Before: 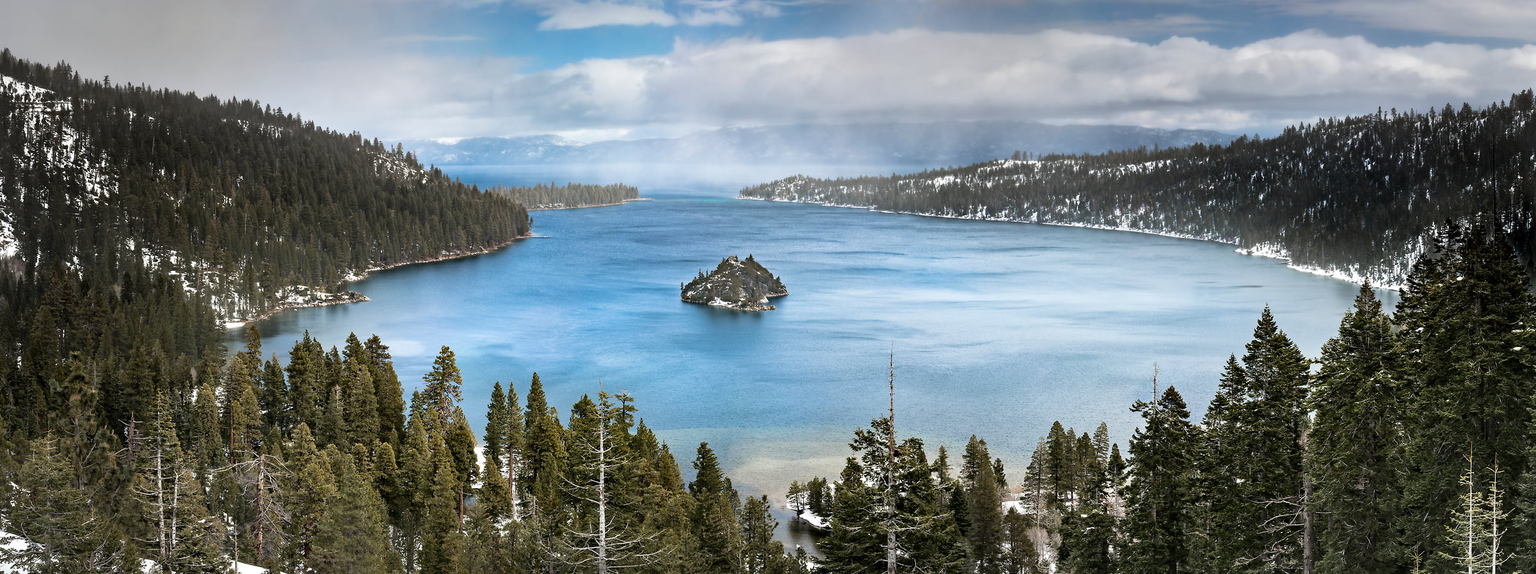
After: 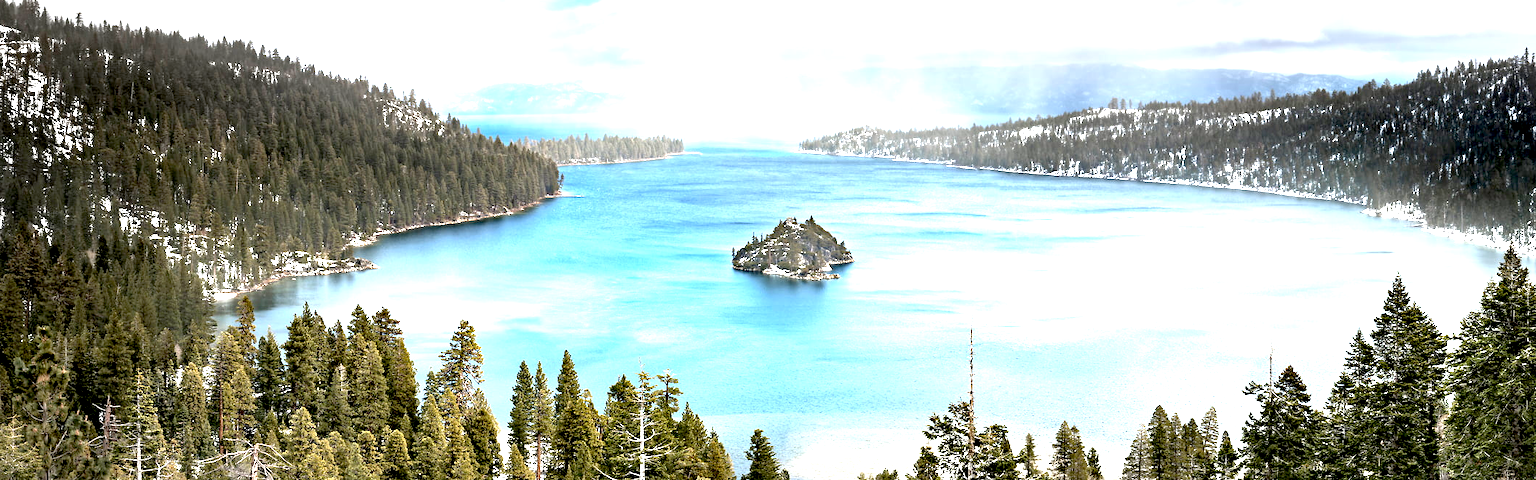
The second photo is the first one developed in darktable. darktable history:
exposure: black level correction 0.009, exposure 1.425 EV, compensate highlight preservation false
crop and rotate: left 2.425%, top 11.305%, right 9.6%, bottom 15.08%
white balance: red 1, blue 1
